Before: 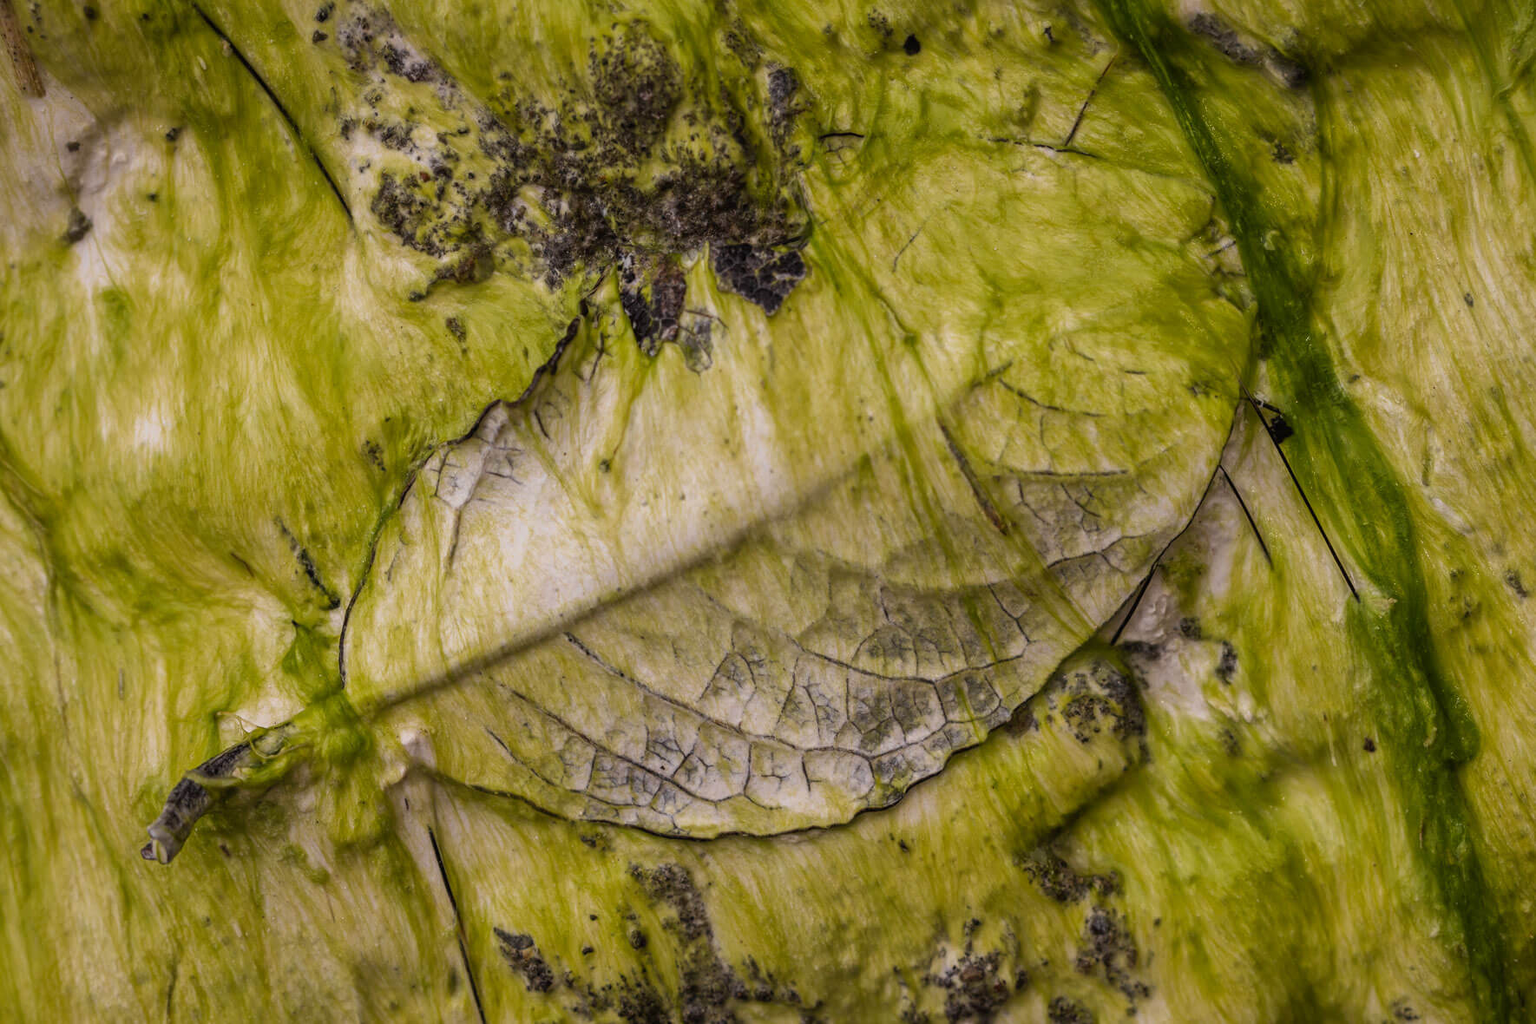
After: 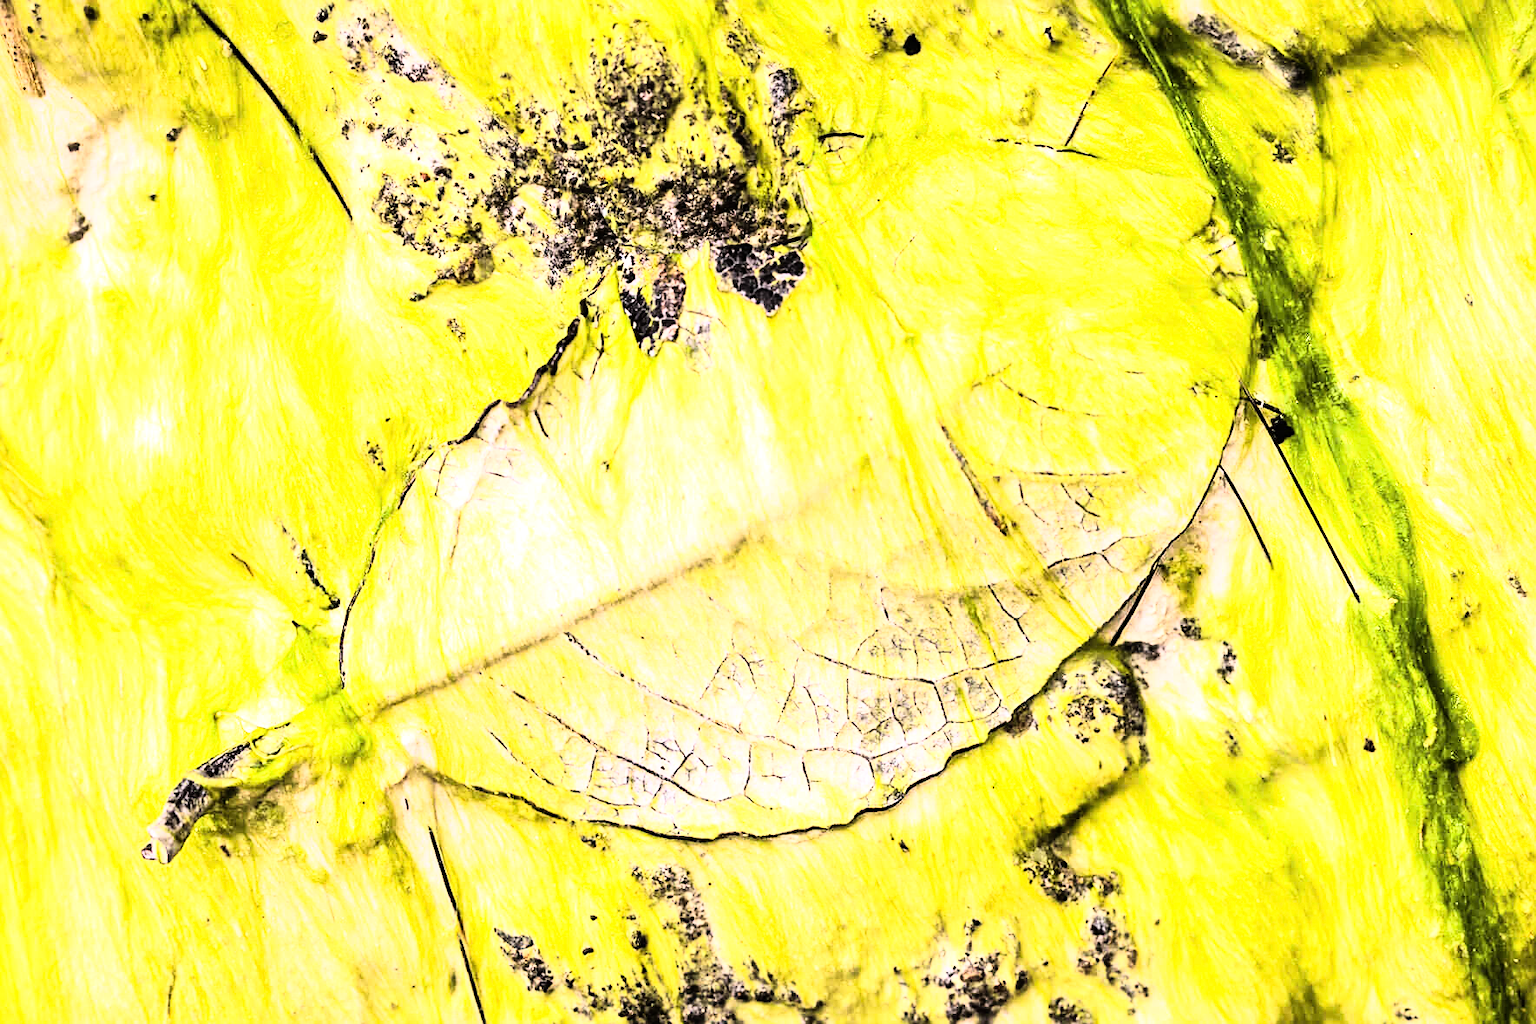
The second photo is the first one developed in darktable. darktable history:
sharpen: on, module defaults
exposure: black level correction 0, exposure 1.45 EV, compensate exposure bias true, compensate highlight preservation false
rgb curve: curves: ch0 [(0, 0) (0.21, 0.15) (0.24, 0.21) (0.5, 0.75) (0.75, 0.96) (0.89, 0.99) (1, 1)]; ch1 [(0, 0.02) (0.21, 0.13) (0.25, 0.2) (0.5, 0.67) (0.75, 0.9) (0.89, 0.97) (1, 1)]; ch2 [(0, 0.02) (0.21, 0.13) (0.25, 0.2) (0.5, 0.67) (0.75, 0.9) (0.89, 0.97) (1, 1)], compensate middle gray true
tone equalizer: -8 EV -0.417 EV, -7 EV -0.389 EV, -6 EV -0.333 EV, -5 EV -0.222 EV, -3 EV 0.222 EV, -2 EV 0.333 EV, -1 EV 0.389 EV, +0 EV 0.417 EV, edges refinement/feathering 500, mask exposure compensation -1.57 EV, preserve details no
